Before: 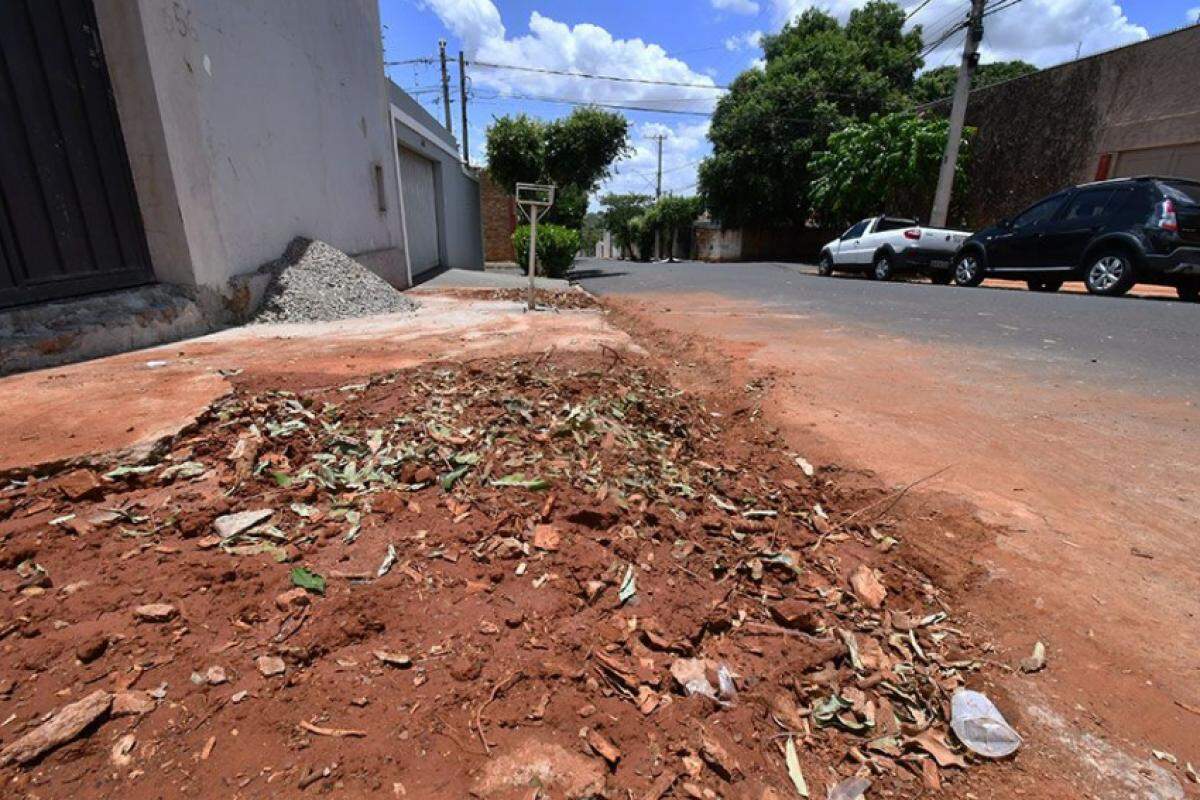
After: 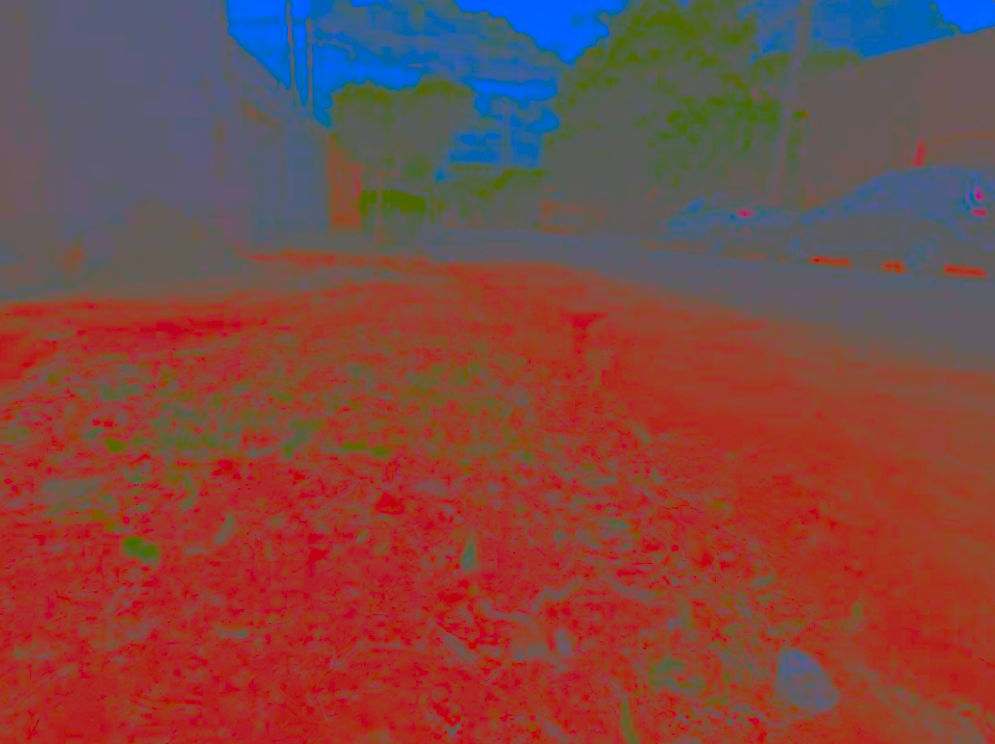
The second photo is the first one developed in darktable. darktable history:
local contrast: detail 130%
contrast brightness saturation: contrast -0.99, brightness -0.17, saturation 0.75
rotate and perspective: rotation 0.679°, lens shift (horizontal) 0.136, crop left 0.009, crop right 0.991, crop top 0.078, crop bottom 0.95
crop: left 16.145%
shadows and highlights: shadows 0, highlights 40
color zones: curves: ch1 [(0.309, 0.524) (0.41, 0.329) (0.508, 0.509)]; ch2 [(0.25, 0.457) (0.75, 0.5)]
